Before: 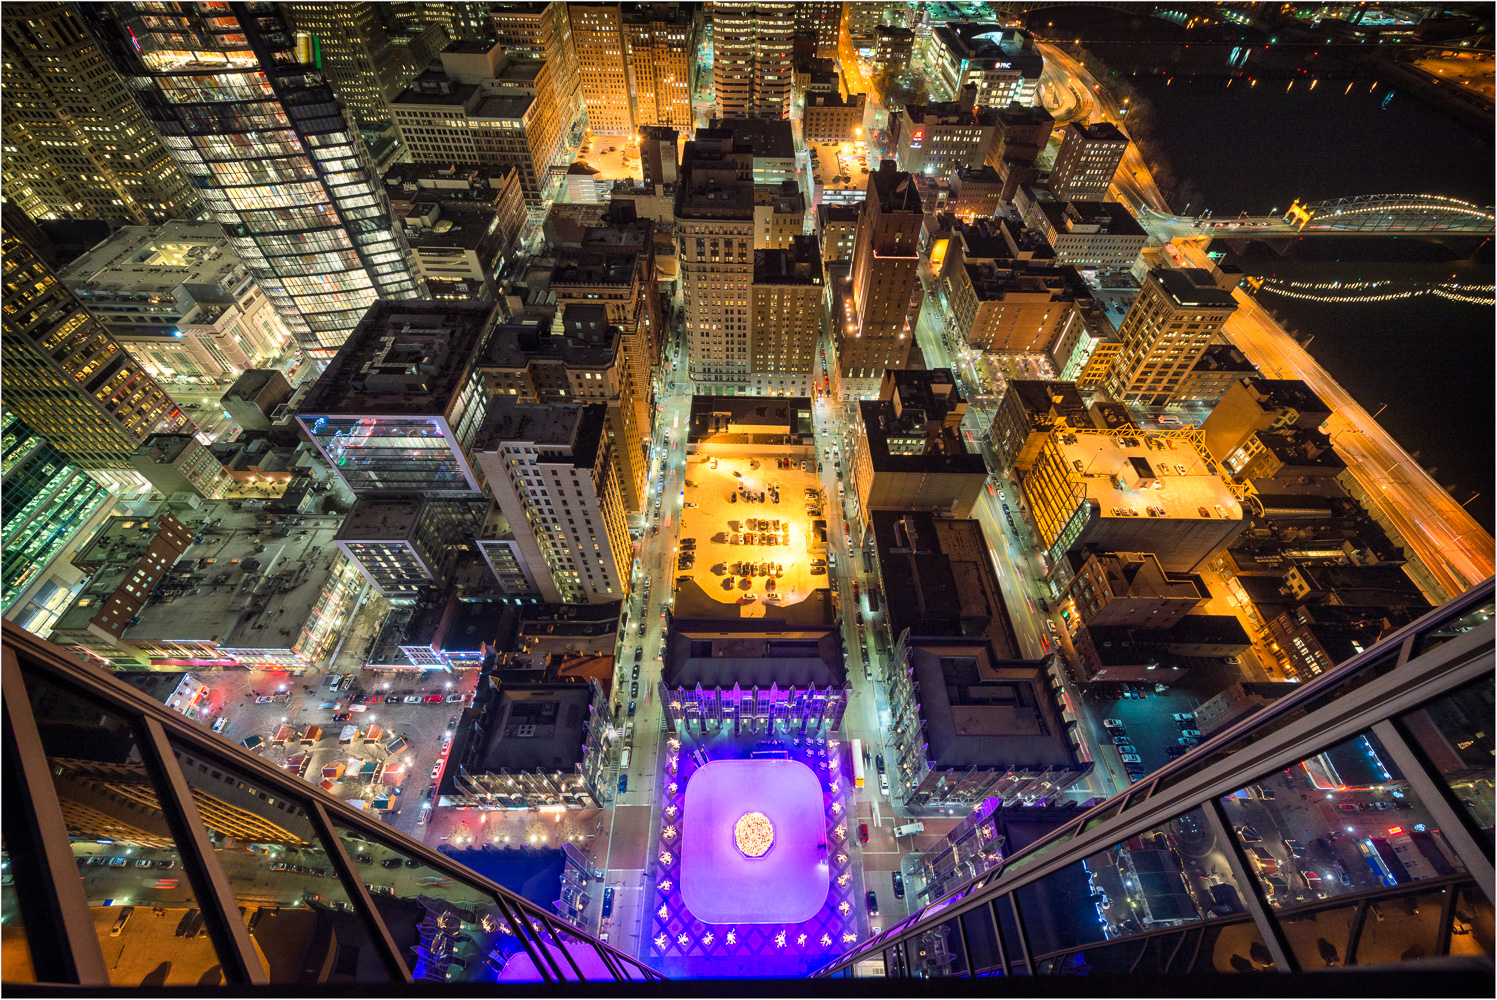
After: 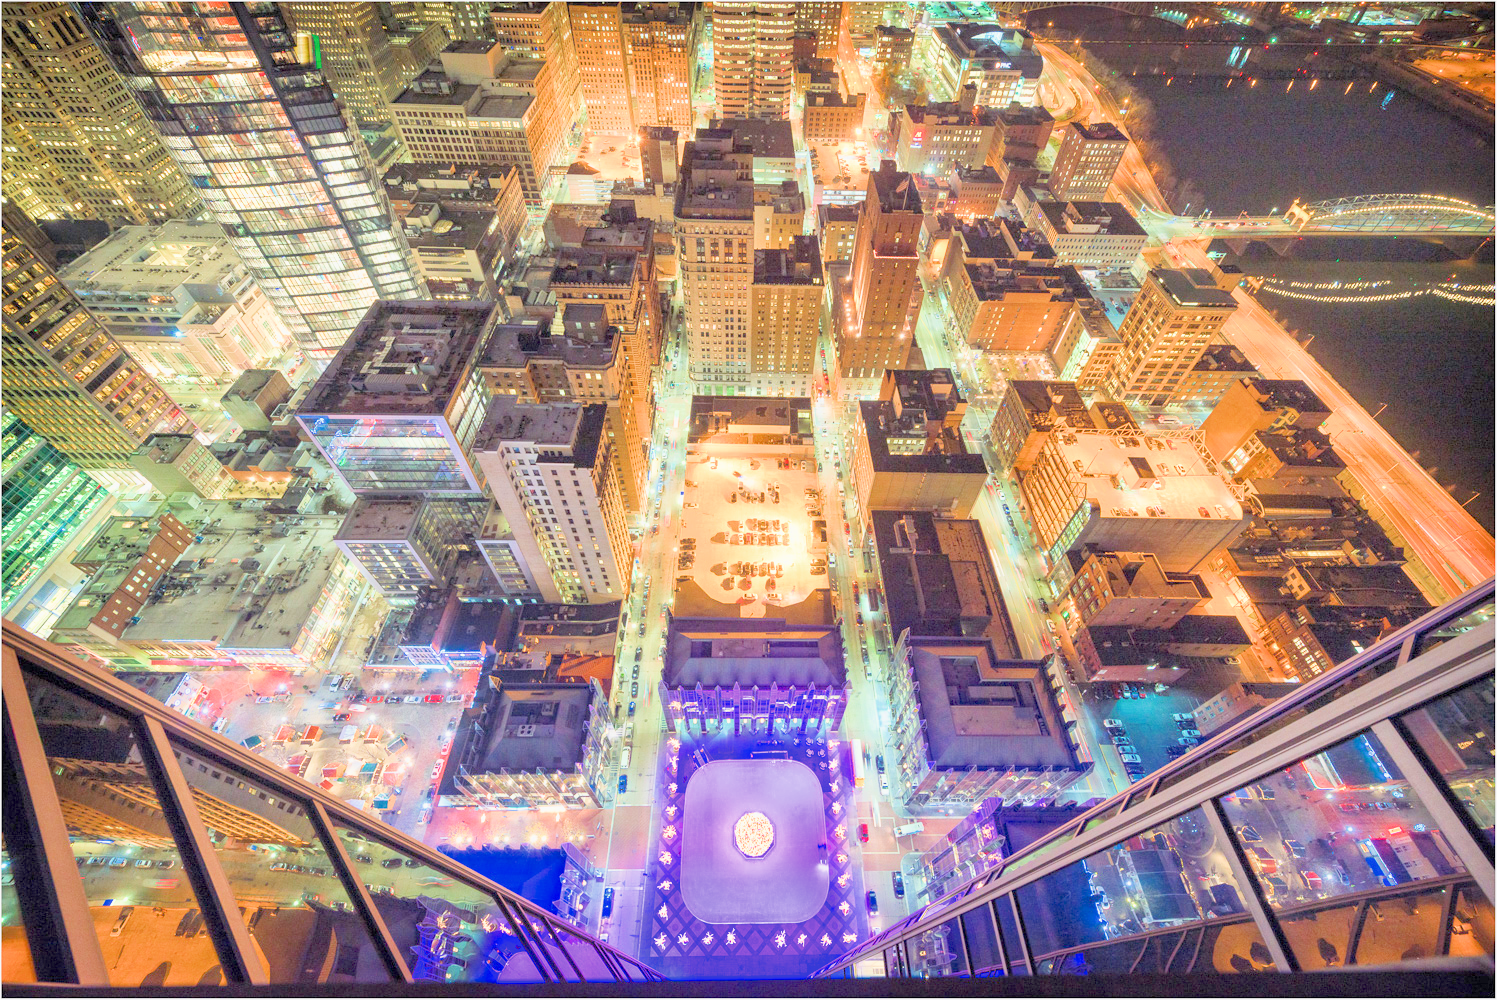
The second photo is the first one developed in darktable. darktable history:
filmic rgb: middle gray luminance 2.5%, black relative exposure -10 EV, white relative exposure 7 EV, threshold 6 EV, dynamic range scaling 10%, target black luminance 0%, hardness 3.19, latitude 44.39%, contrast 0.682, highlights saturation mix 5%, shadows ↔ highlights balance 13.63%, add noise in highlights 0, color science v3 (2019), use custom middle-gray values true, iterations of high-quality reconstruction 0, contrast in highlights soft, enable highlight reconstruction true
levels: levels [0, 0.478, 1]
